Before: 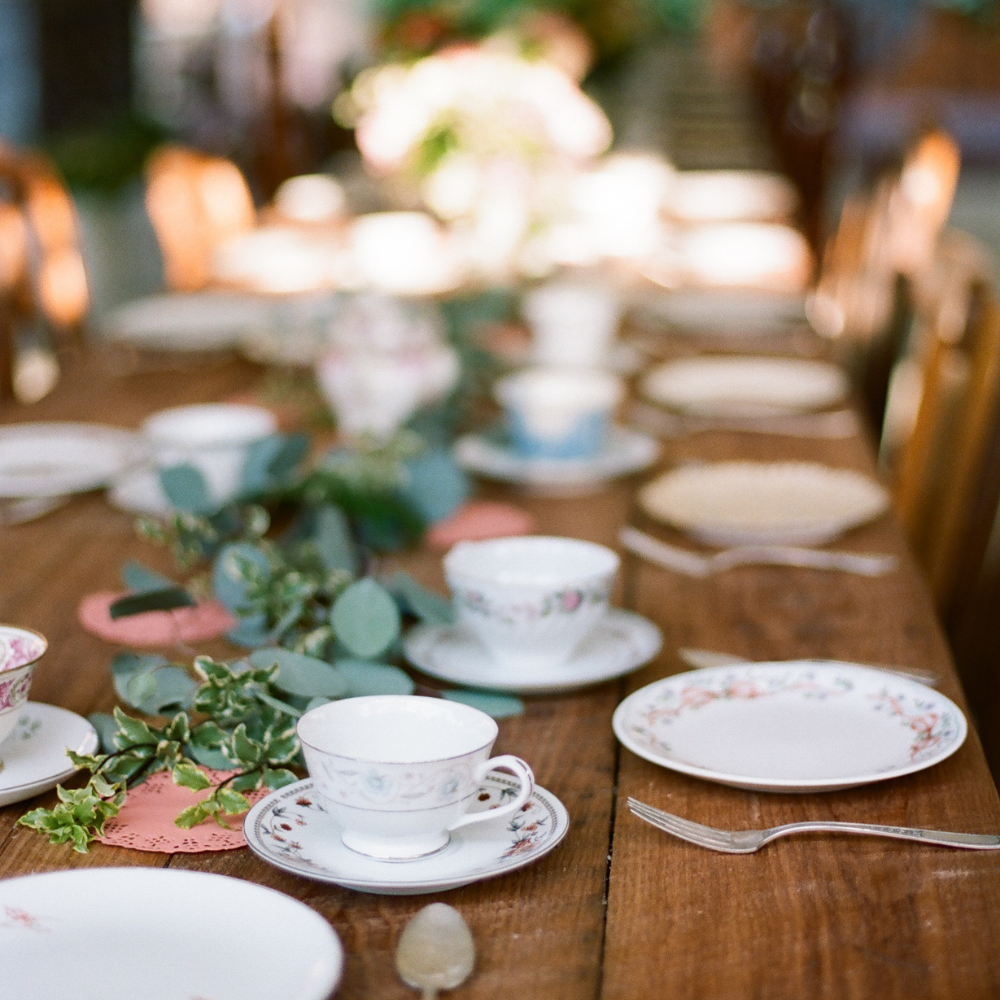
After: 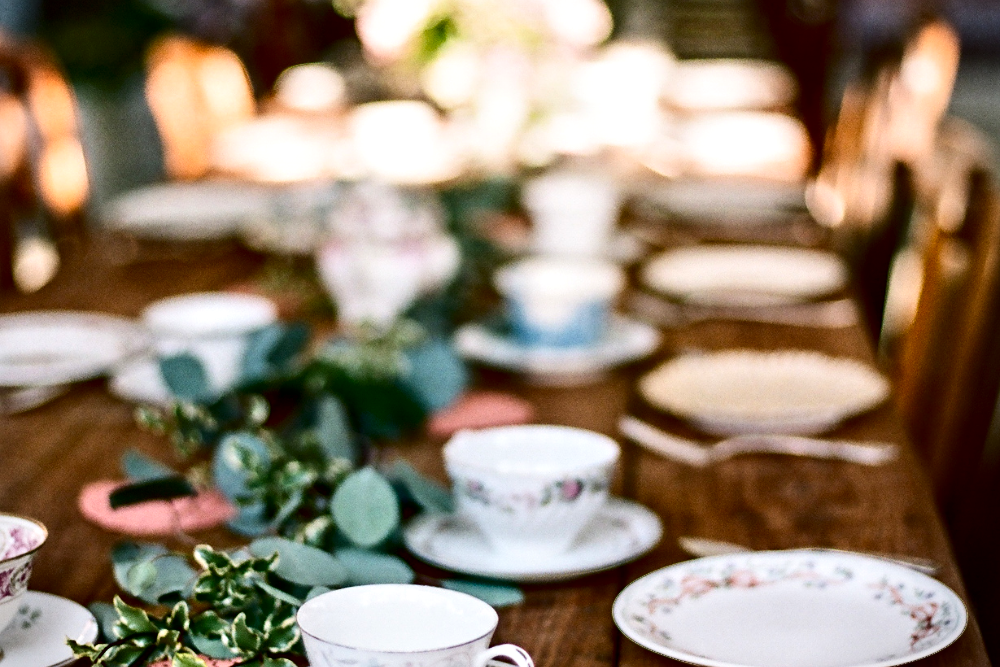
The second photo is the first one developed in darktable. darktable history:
contrast brightness saturation: contrast 0.215, brightness -0.103, saturation 0.212
vignetting: fall-off start 91.45%, center (-0.031, -0.036)
contrast equalizer: octaves 7, y [[0.511, 0.558, 0.631, 0.632, 0.559, 0.512], [0.5 ×6], [0.507, 0.559, 0.627, 0.644, 0.647, 0.647], [0 ×6], [0 ×6]]
crop: top 11.17%, bottom 22.096%
sharpen: amount 0.208
